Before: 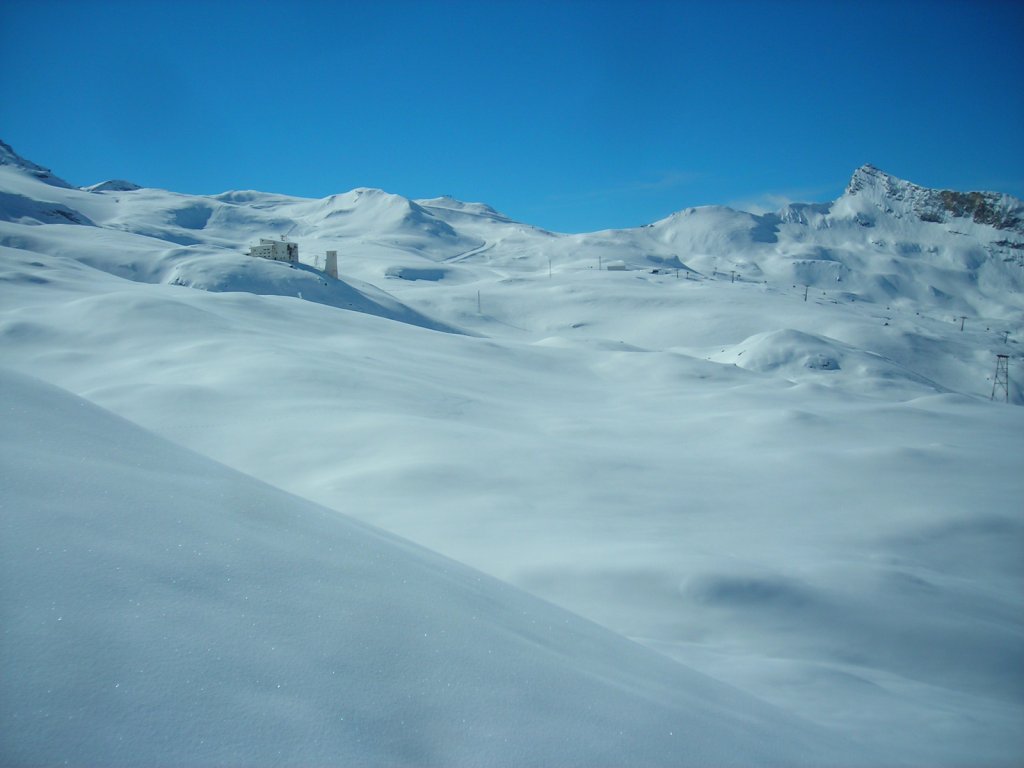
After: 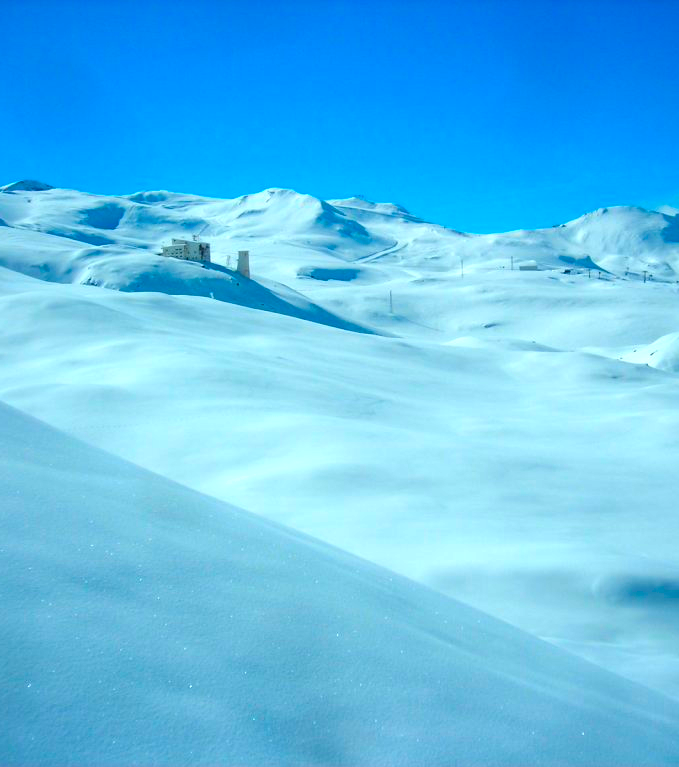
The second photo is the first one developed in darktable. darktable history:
exposure: black level correction 0, exposure 0.69 EV, compensate highlight preservation false
crop and rotate: left 8.658%, right 24.99%
shadows and highlights: radius 336.17, shadows 28.31, soften with gaussian
color balance rgb: perceptual saturation grading › global saturation 29.98%, global vibrance 39.722%
